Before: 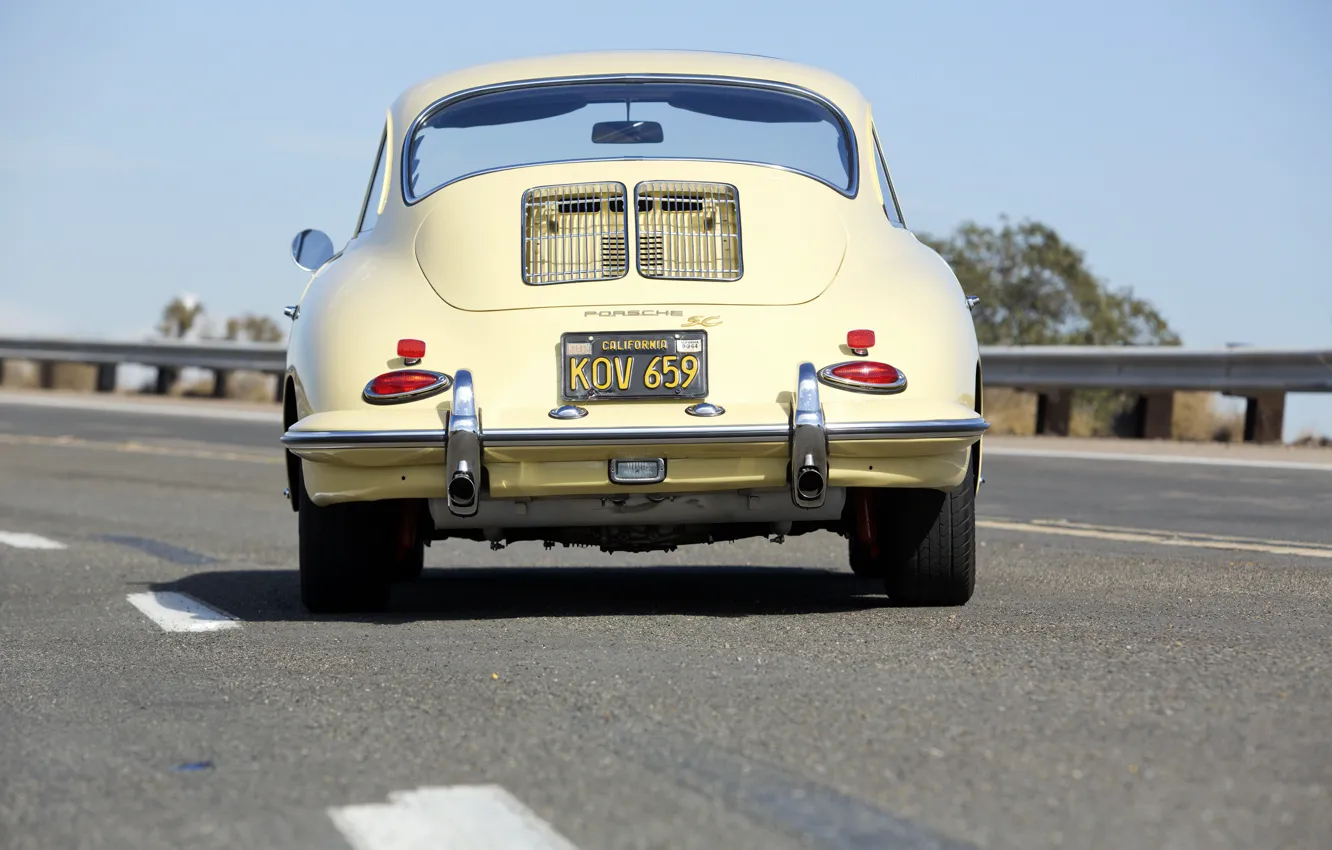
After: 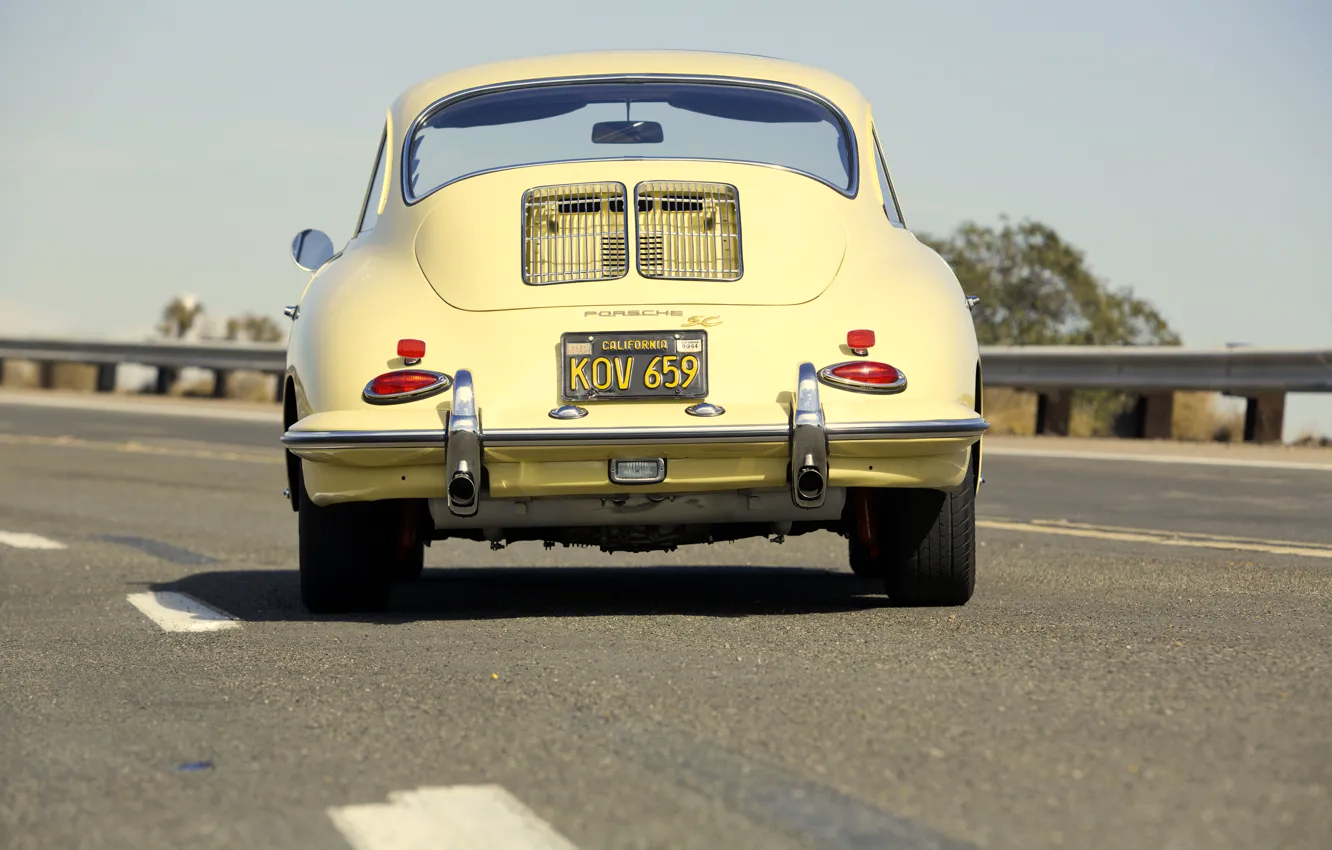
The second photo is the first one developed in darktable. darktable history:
color correction: highlights a* 1.34, highlights b* 17.44
